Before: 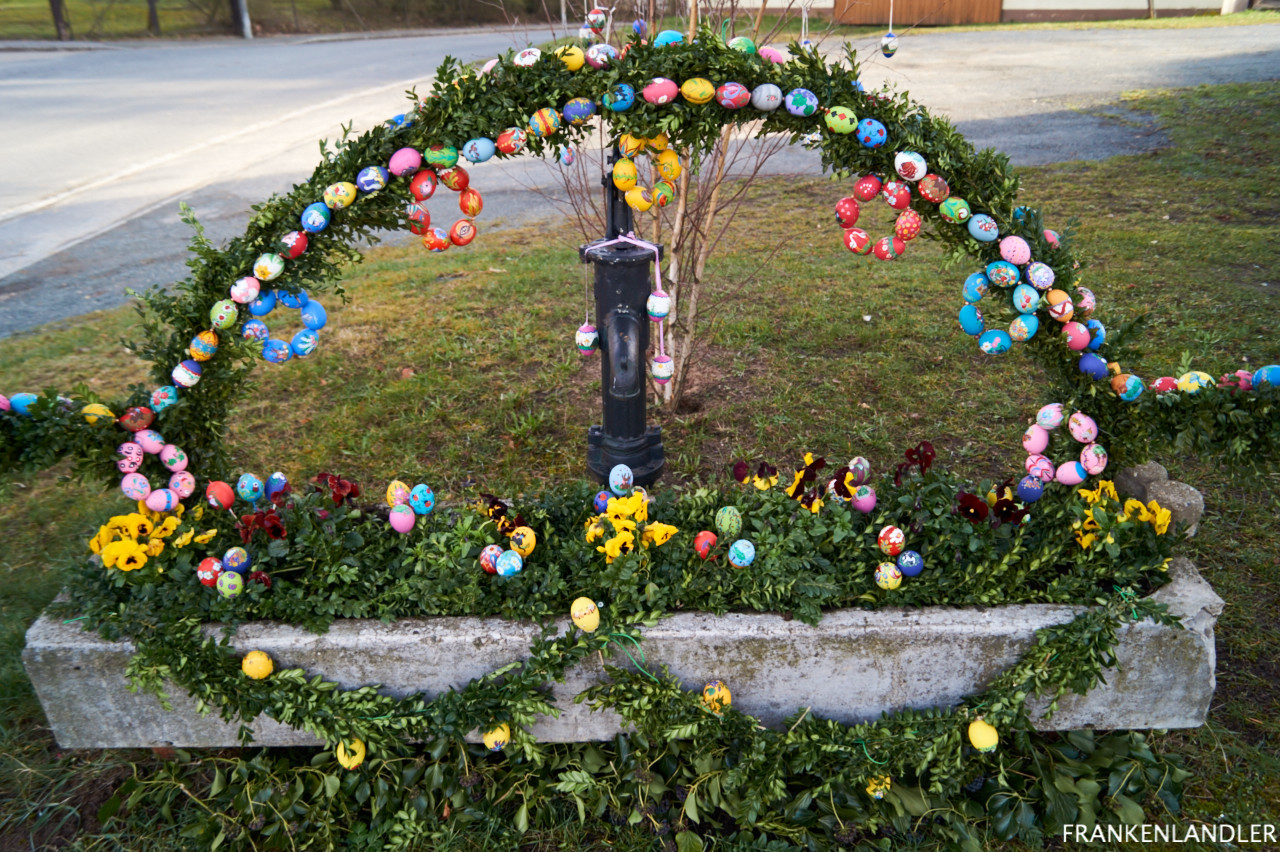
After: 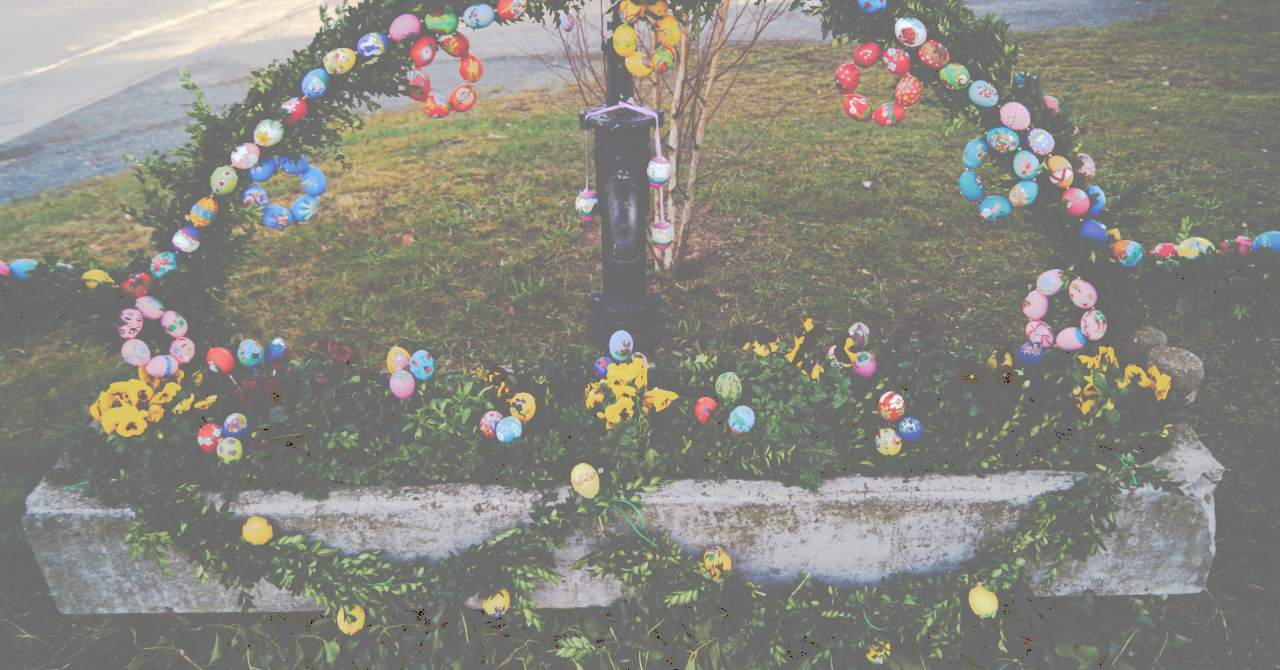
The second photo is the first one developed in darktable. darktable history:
tone curve: curves: ch0 [(0, 0) (0.003, 0.449) (0.011, 0.449) (0.025, 0.449) (0.044, 0.45) (0.069, 0.453) (0.1, 0.453) (0.136, 0.455) (0.177, 0.458) (0.224, 0.462) (0.277, 0.47) (0.335, 0.491) (0.399, 0.522) (0.468, 0.561) (0.543, 0.619) (0.623, 0.69) (0.709, 0.756) (0.801, 0.802) (0.898, 0.825) (1, 1)], preserve colors none
crop and rotate: top 15.774%, bottom 5.506%
white balance: emerald 1
